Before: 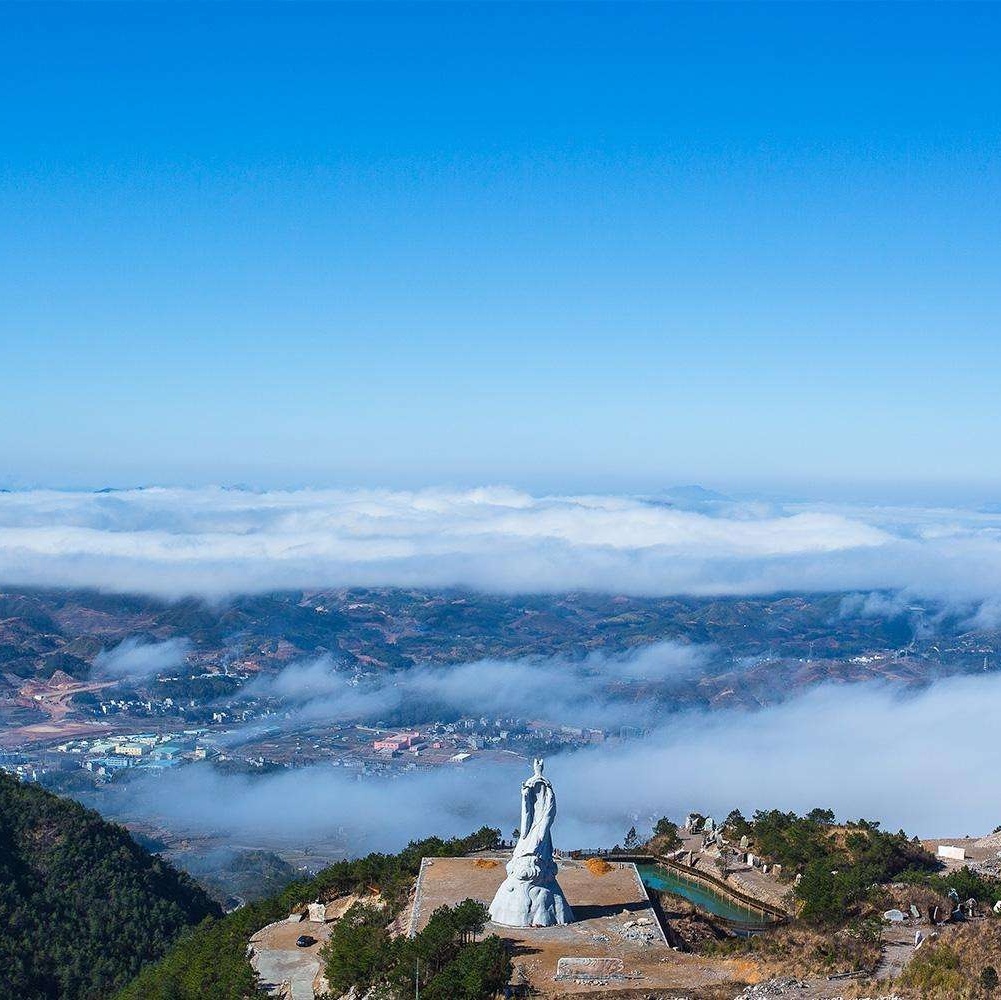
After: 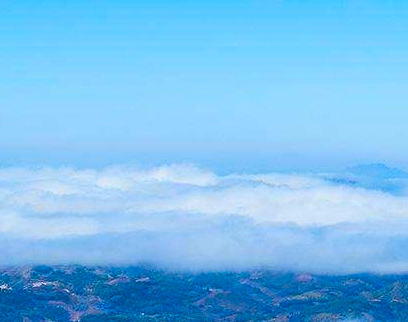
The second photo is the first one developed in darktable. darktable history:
crop: left 31.634%, top 32.292%, right 27.588%, bottom 35.43%
color balance rgb: global offset › luminance 0.469%, linear chroma grading › shadows 9.366%, linear chroma grading › highlights 8.869%, linear chroma grading › global chroma 15.497%, linear chroma grading › mid-tones 14.79%, perceptual saturation grading › global saturation 0.069%, global vibrance 20%
